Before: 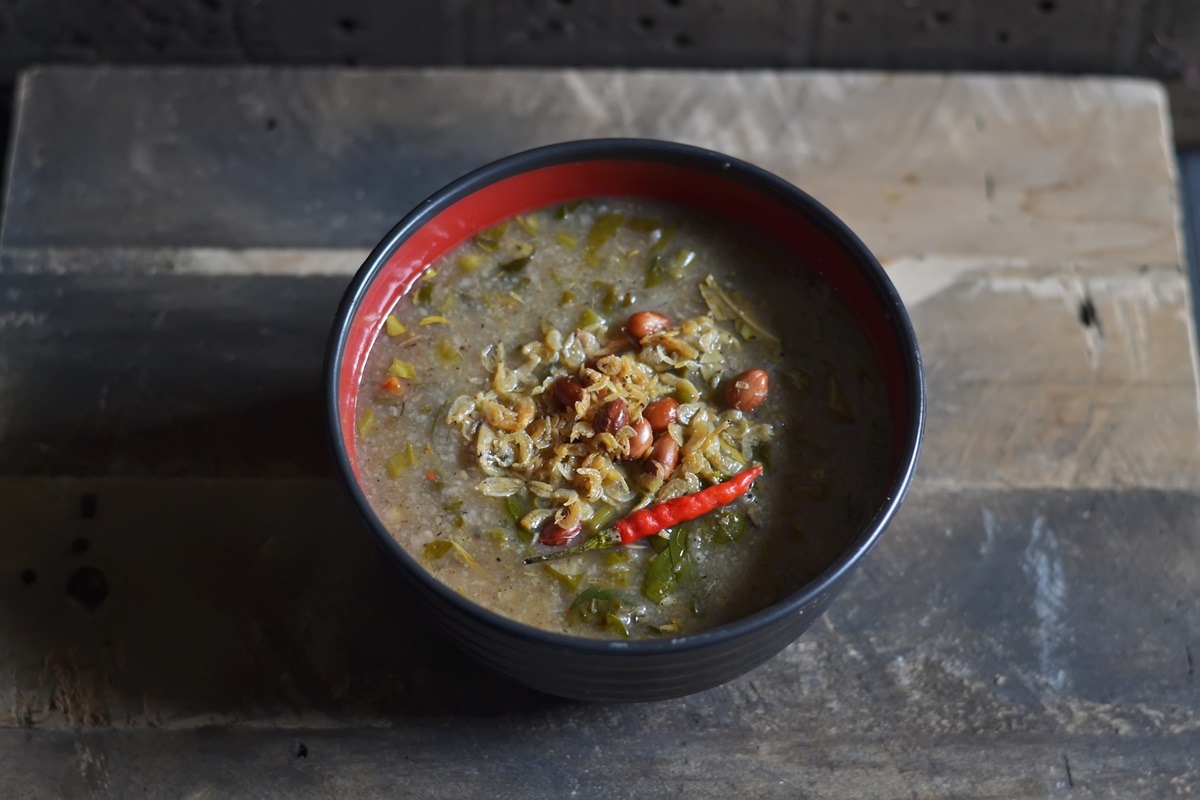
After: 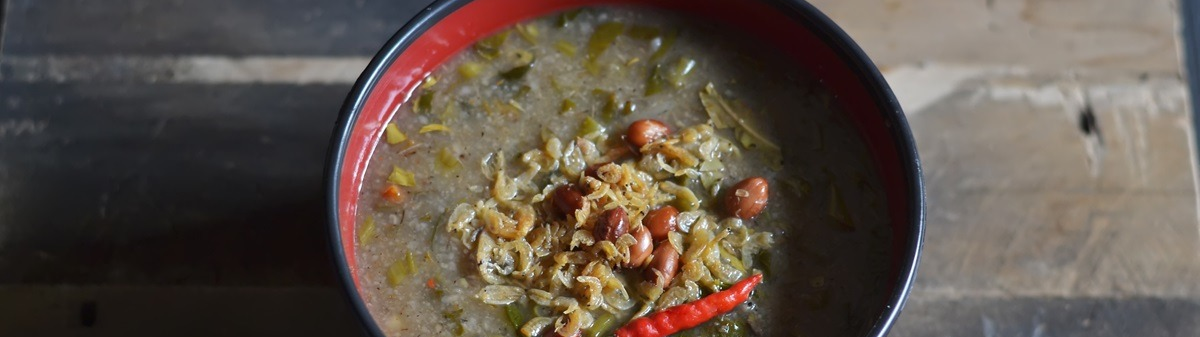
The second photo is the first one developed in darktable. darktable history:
crop and rotate: top 24.042%, bottom 33.794%
tone equalizer: on, module defaults
